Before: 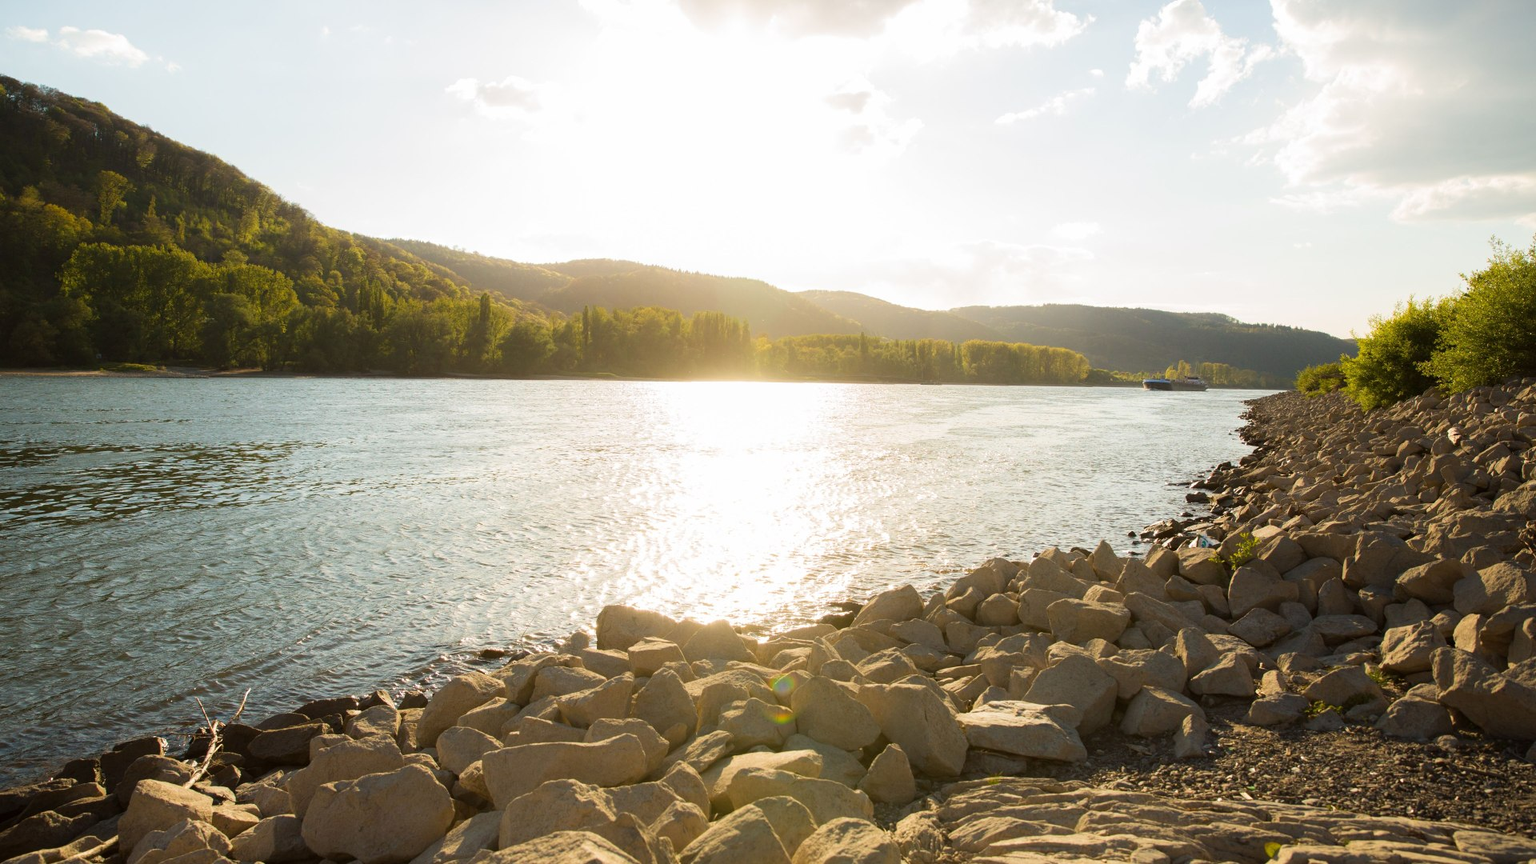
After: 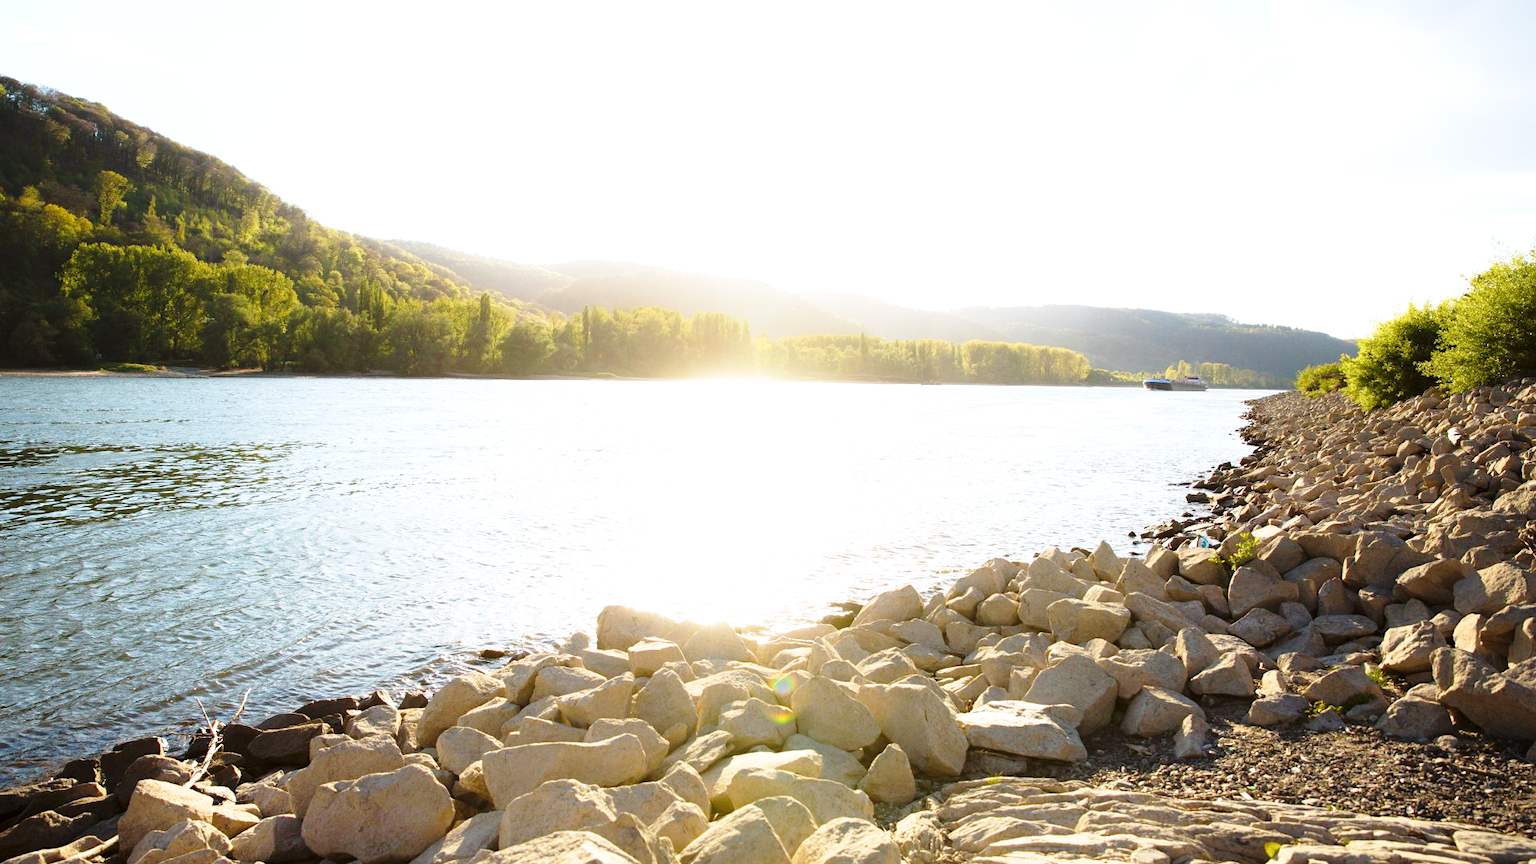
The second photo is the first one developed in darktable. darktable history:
base curve: curves: ch0 [(0, 0) (0.028, 0.03) (0.121, 0.232) (0.46, 0.748) (0.859, 0.968) (1, 1)], preserve colors none
color calibration: illuminant as shot in camera, x 0.37, y 0.382, temperature 4313.32 K
white balance: red 1, blue 1
exposure: black level correction 0.001, exposure 0.5 EV, compensate exposure bias true, compensate highlight preservation false
